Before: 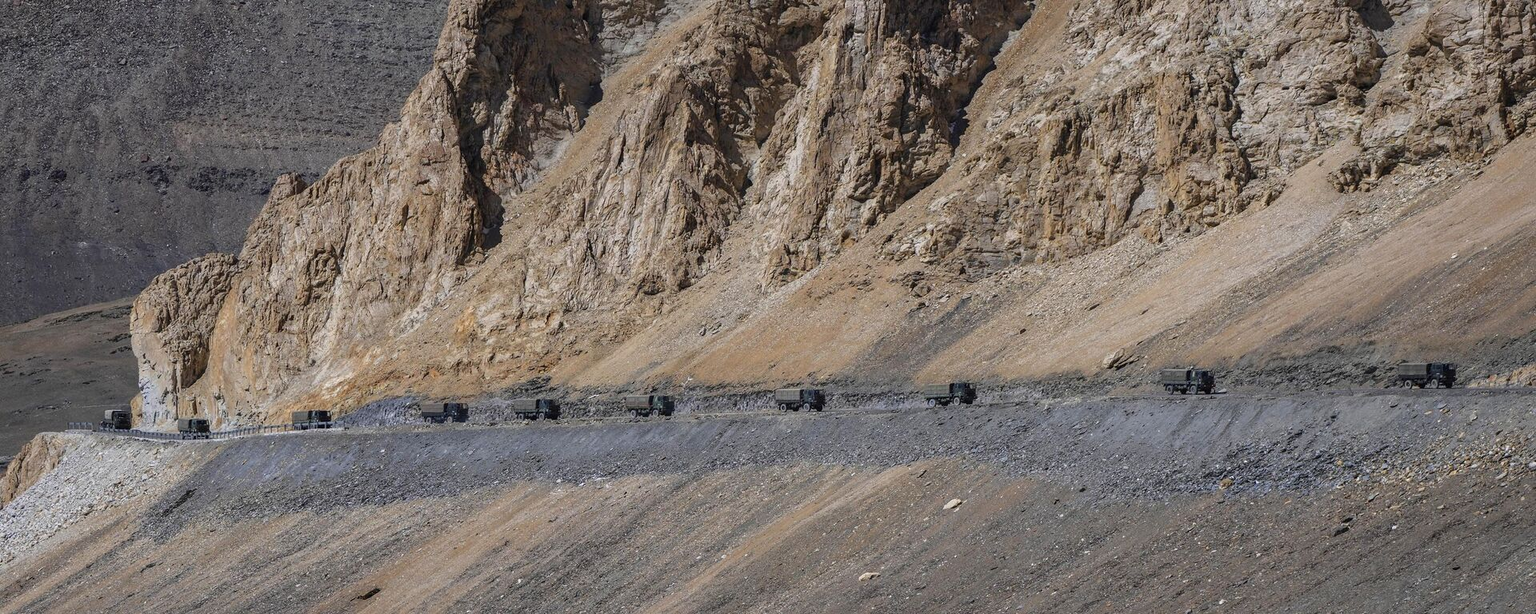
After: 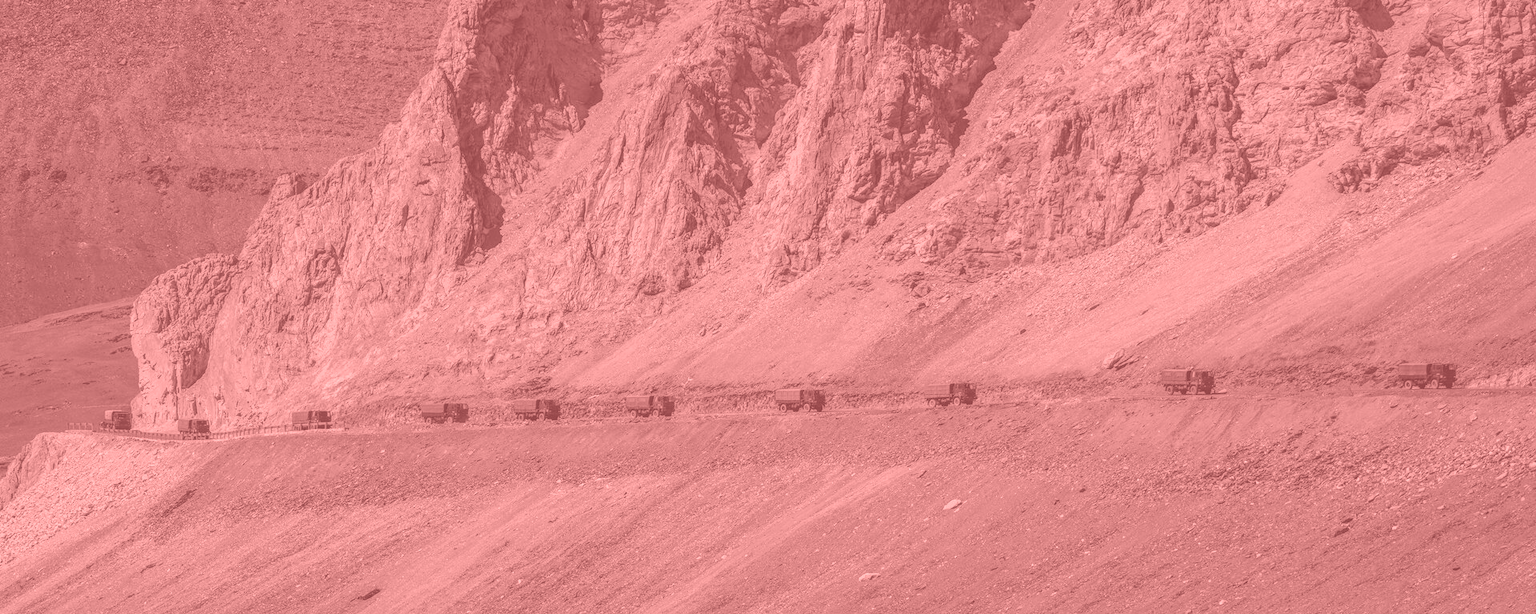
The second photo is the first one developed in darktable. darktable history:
local contrast: on, module defaults
colorize: saturation 51%, source mix 50.67%, lightness 50.67%
